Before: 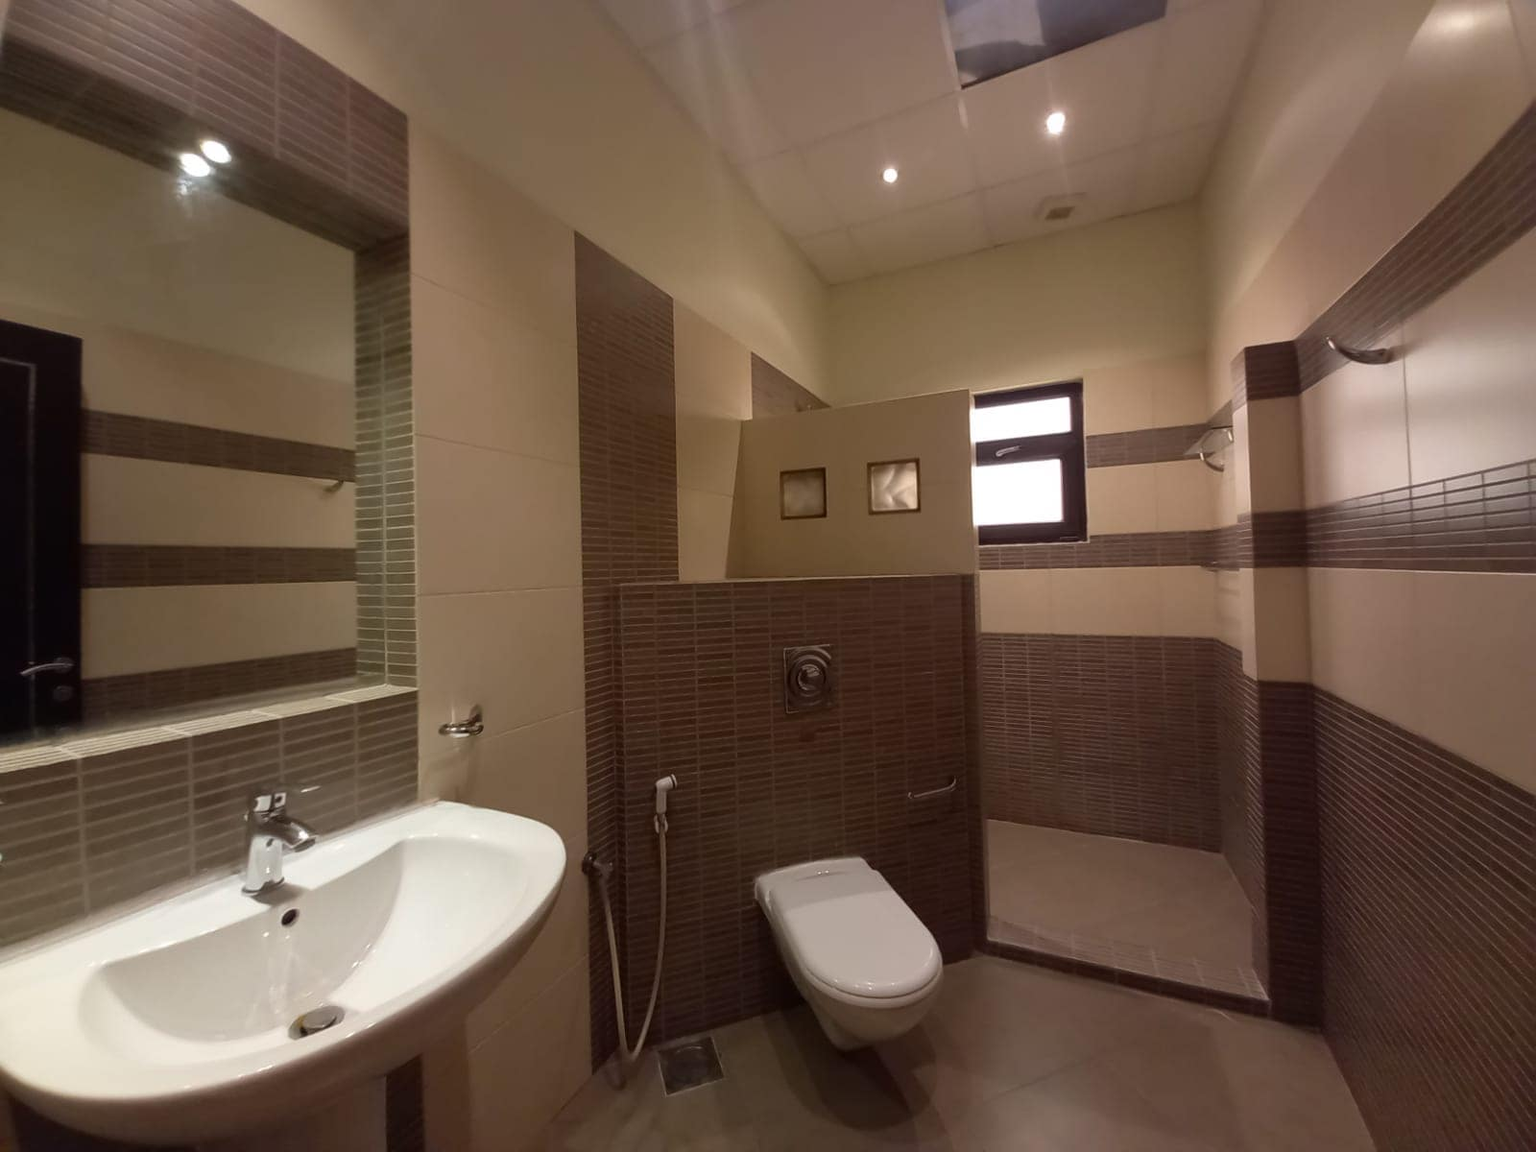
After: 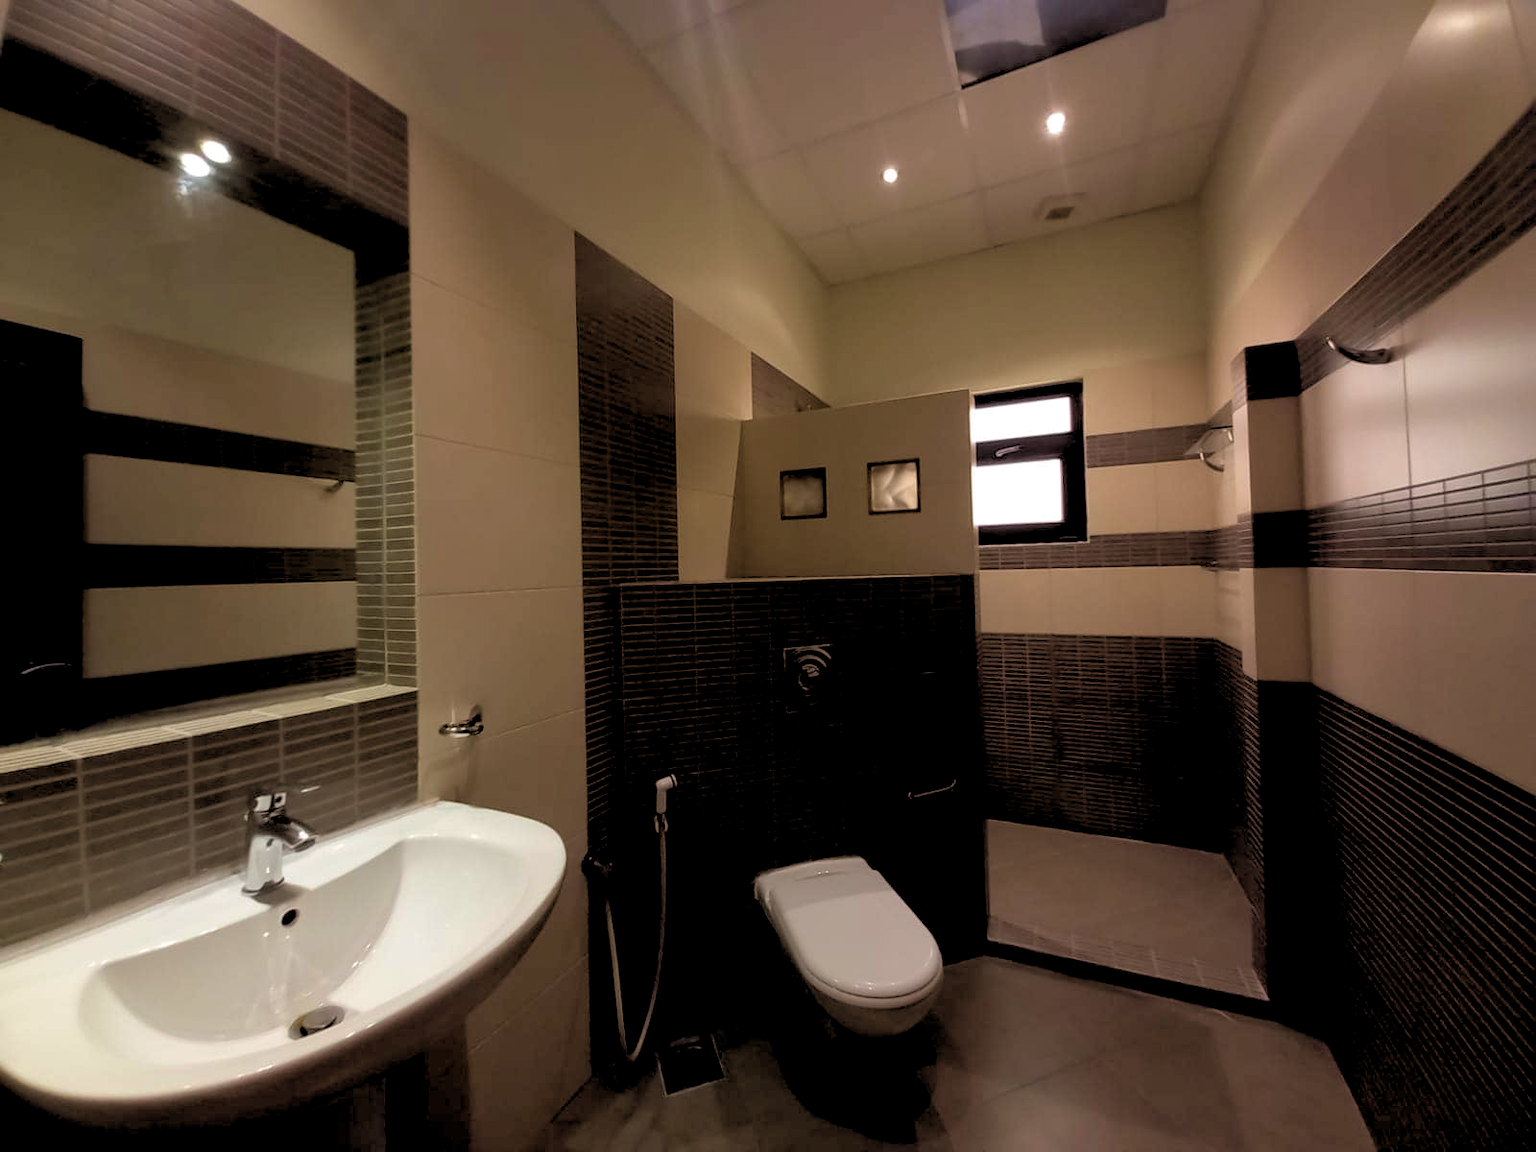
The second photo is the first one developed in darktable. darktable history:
rgb levels: levels [[0.034, 0.472, 0.904], [0, 0.5, 1], [0, 0.5, 1]]
shadows and highlights: shadows 25, white point adjustment -3, highlights -30
velvia: on, module defaults
